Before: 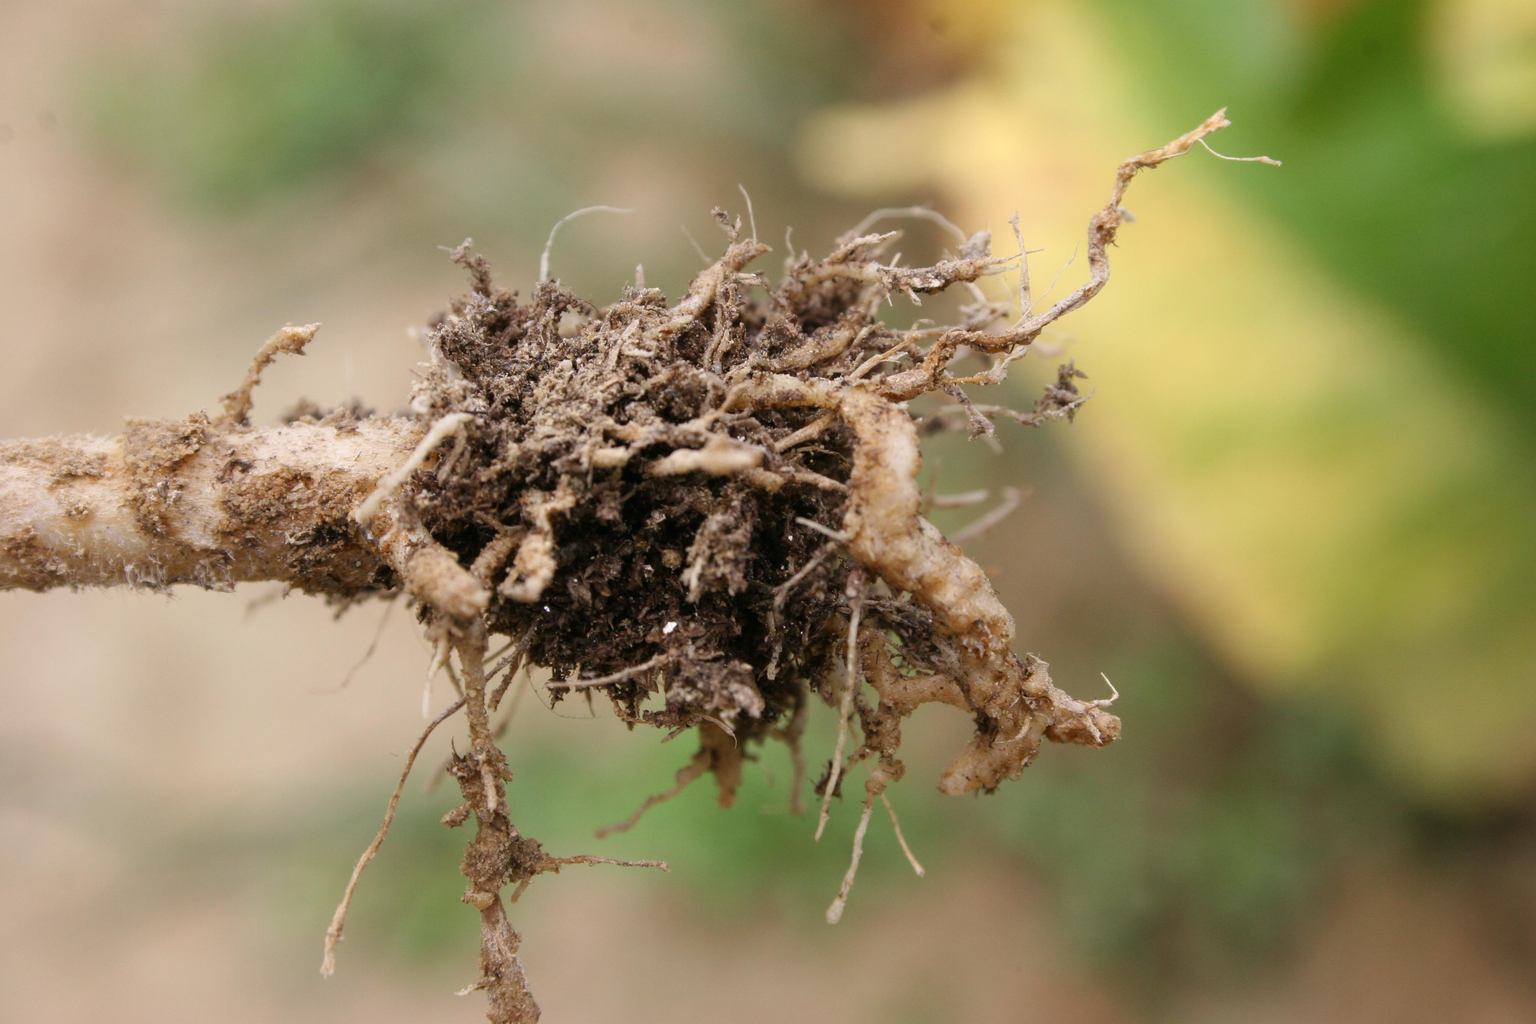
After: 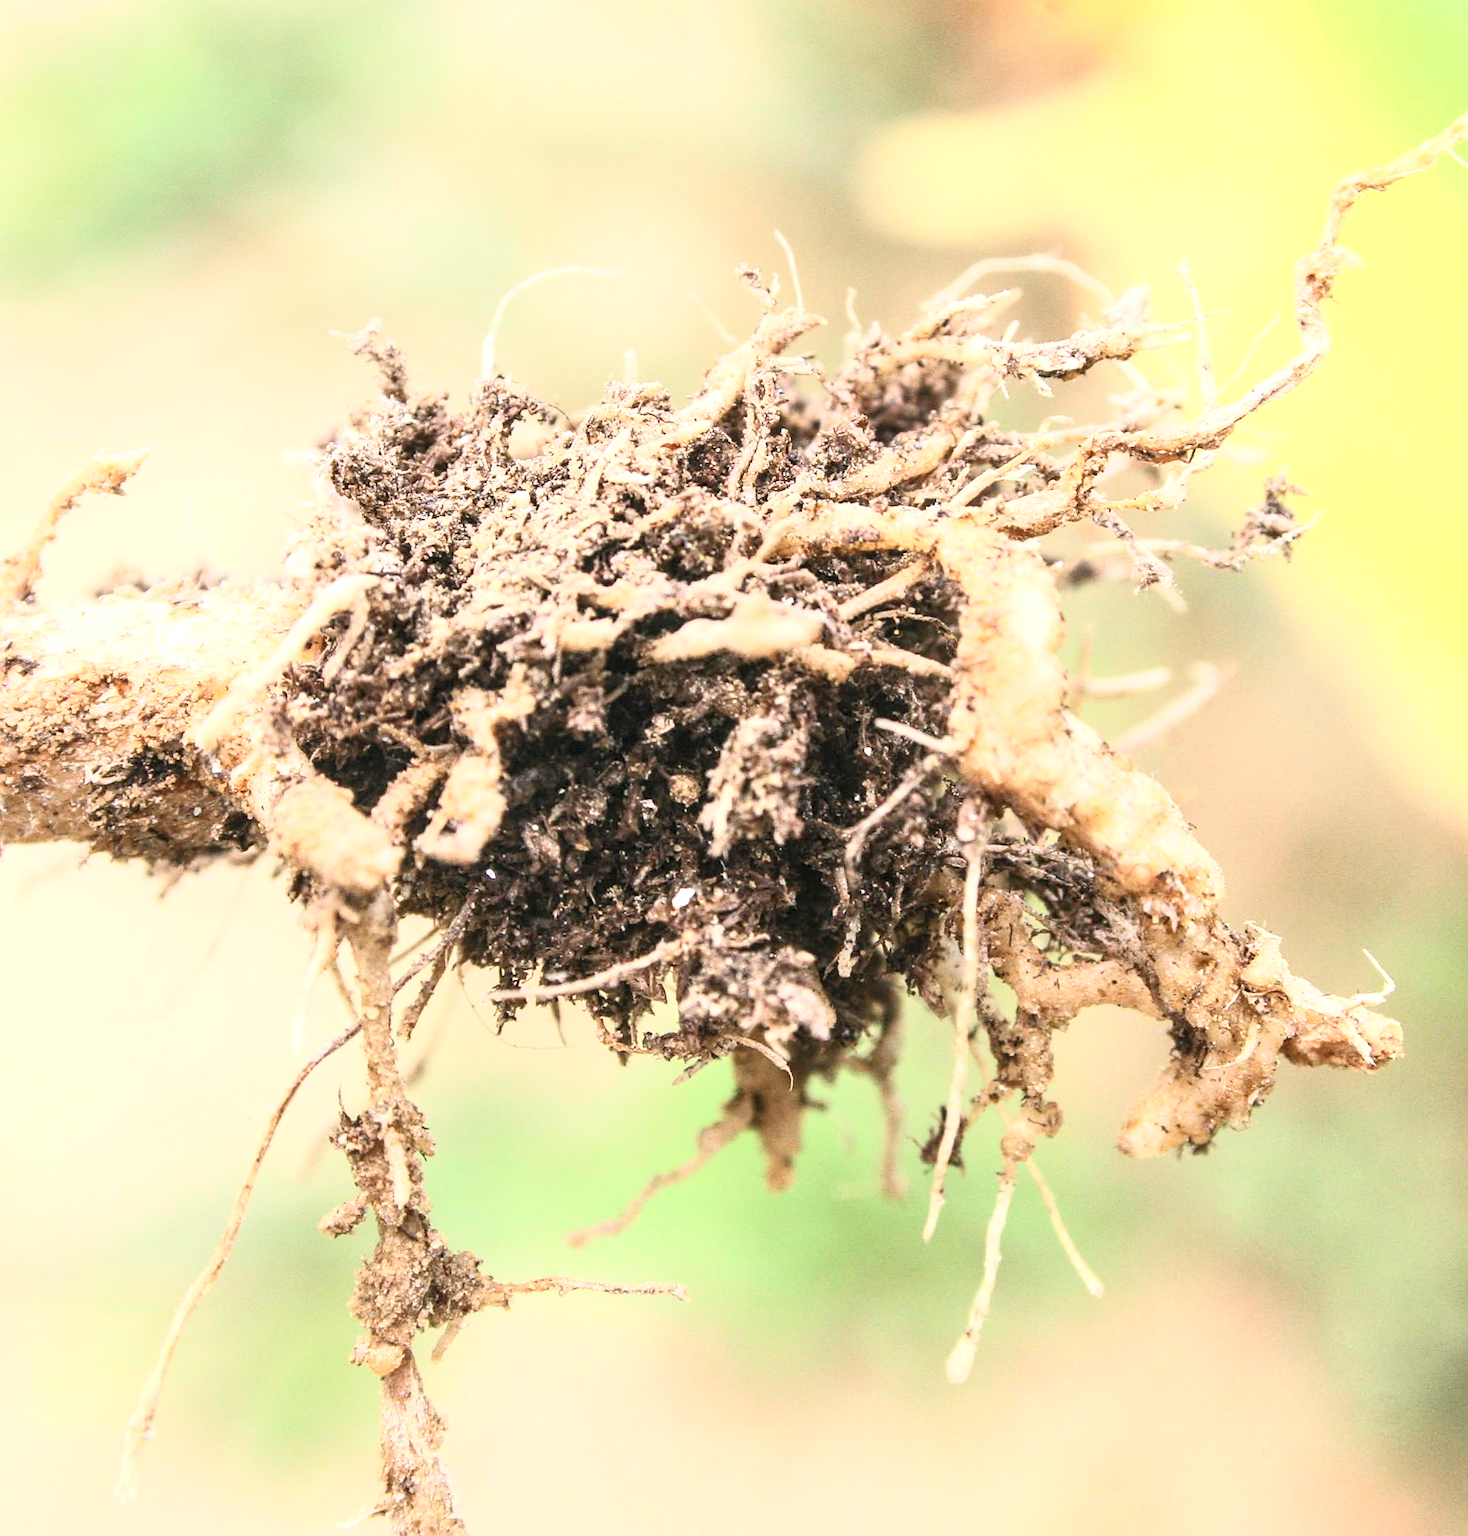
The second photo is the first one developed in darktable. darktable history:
exposure: exposure 1 EV, compensate highlight preservation false
contrast brightness saturation: contrast 0.39, brightness 0.53
sharpen: on, module defaults
local contrast: detail 130%
crop and rotate: left 13.537%, right 19.796%
rotate and perspective: rotation -1.68°, lens shift (vertical) -0.146, crop left 0.049, crop right 0.912, crop top 0.032, crop bottom 0.96
